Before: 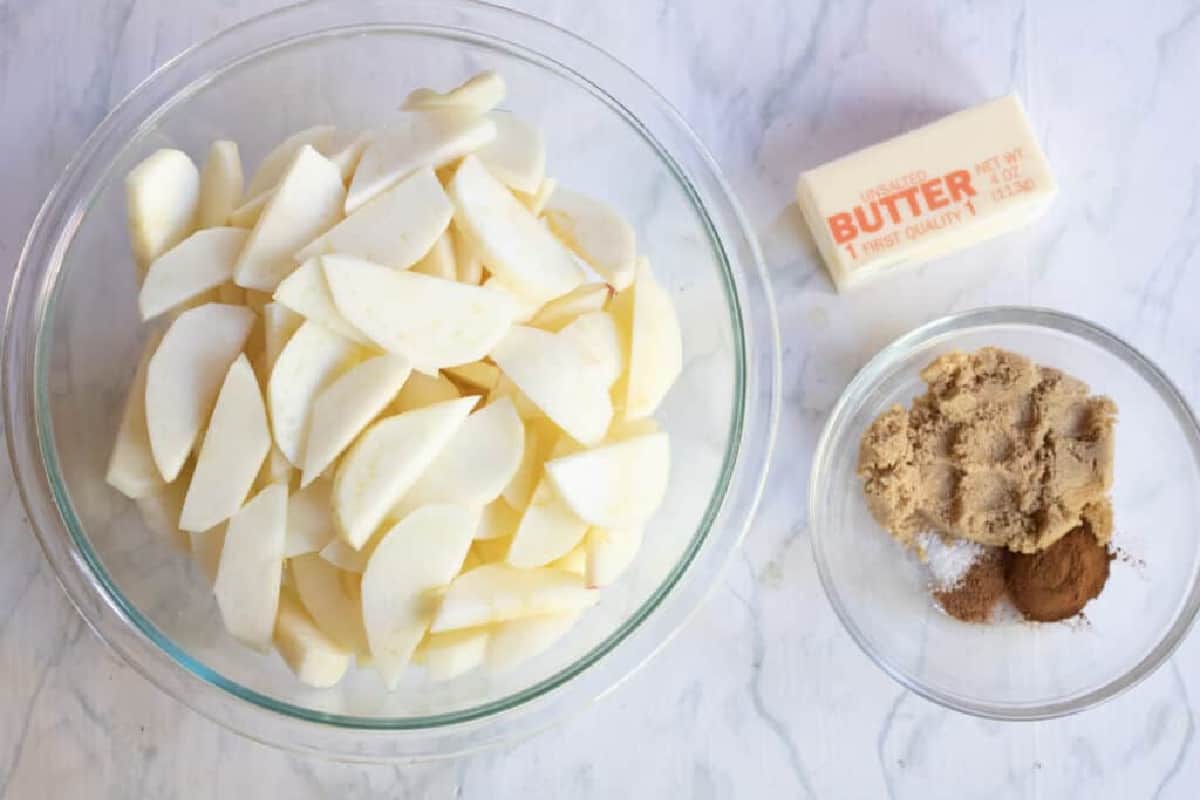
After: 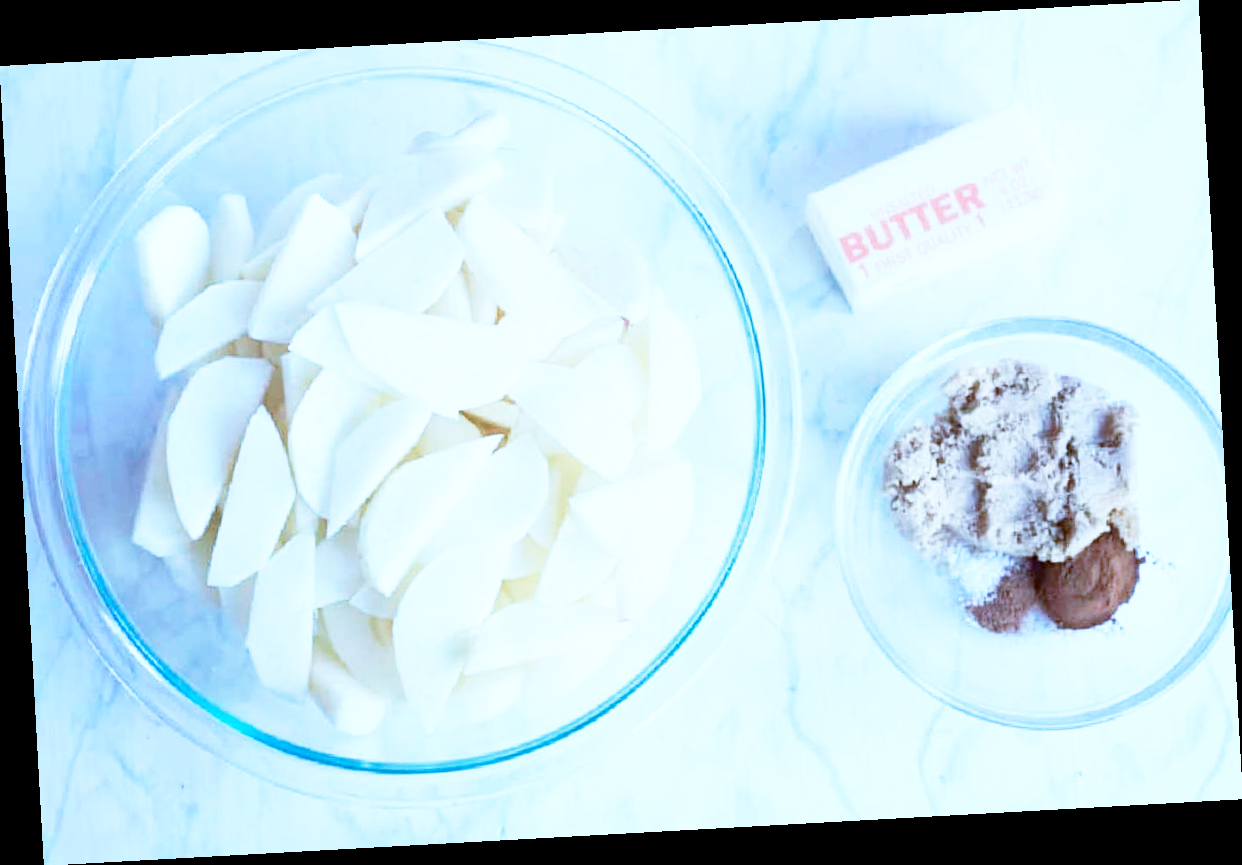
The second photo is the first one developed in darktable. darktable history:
rotate and perspective: rotation -3.18°, automatic cropping off
color calibration: illuminant as shot in camera, x 0.462, y 0.419, temperature 2651.64 K
shadows and highlights: shadows 37.27, highlights -28.18, soften with gaussian
base curve: curves: ch0 [(0, 0) (0.012, 0.01) (0.073, 0.168) (0.31, 0.711) (0.645, 0.957) (1, 1)], preserve colors none
